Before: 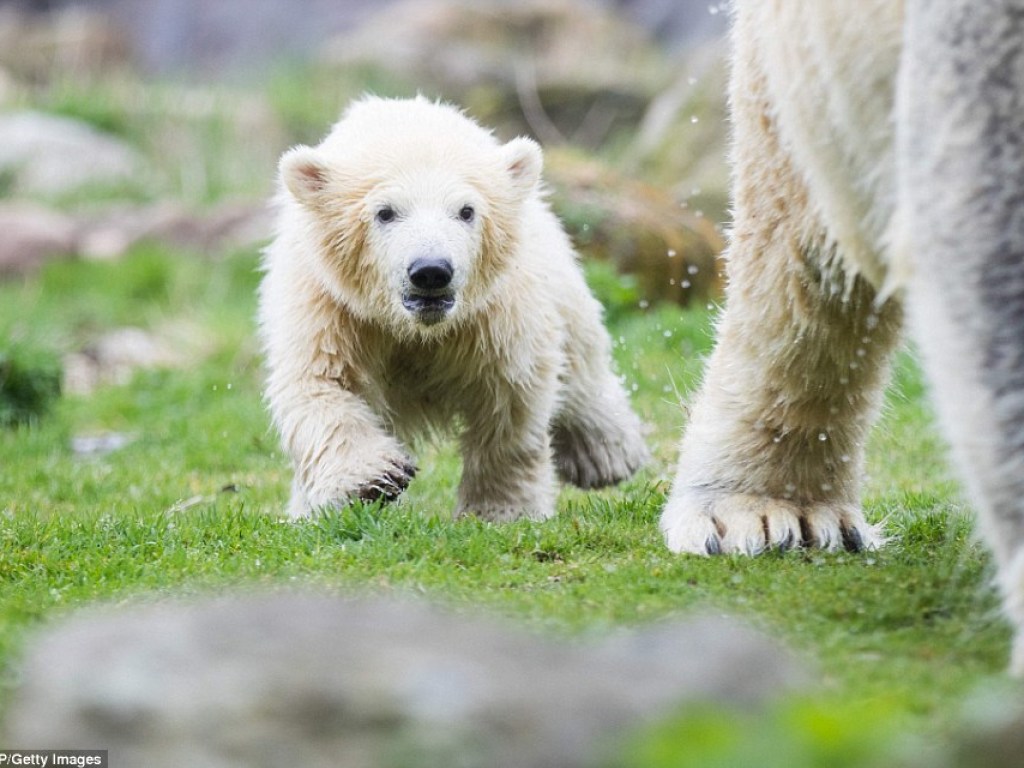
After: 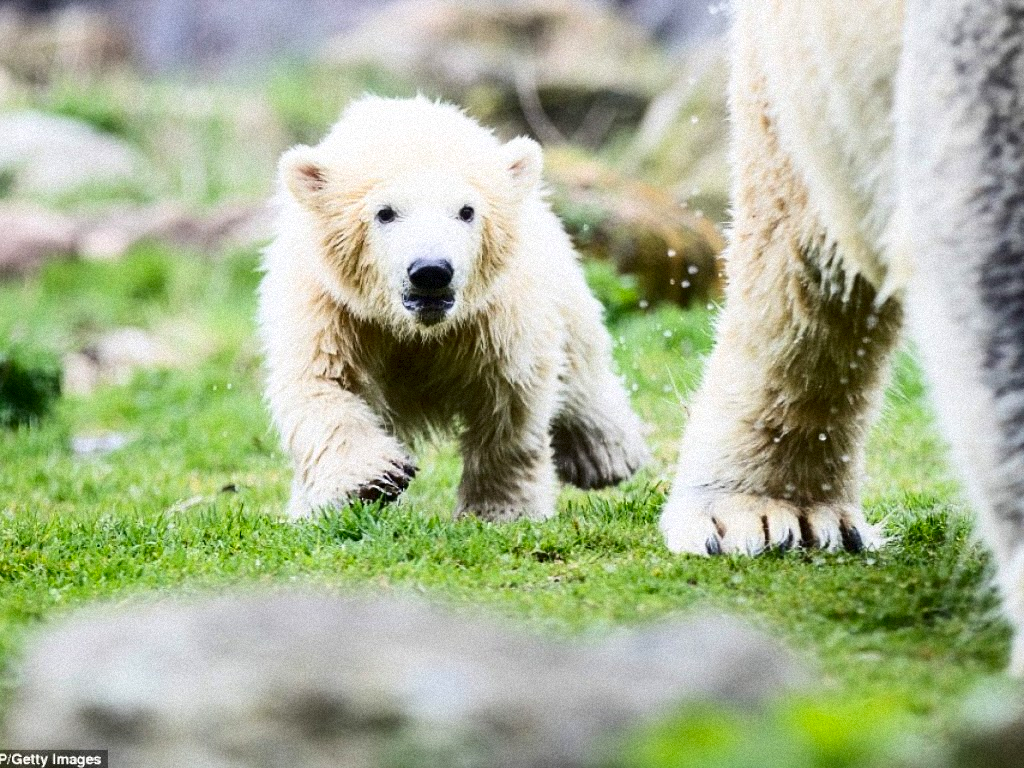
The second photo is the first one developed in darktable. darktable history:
contrast brightness saturation: contrast 0.32, brightness -0.08, saturation 0.17
grain: mid-tones bias 0%
